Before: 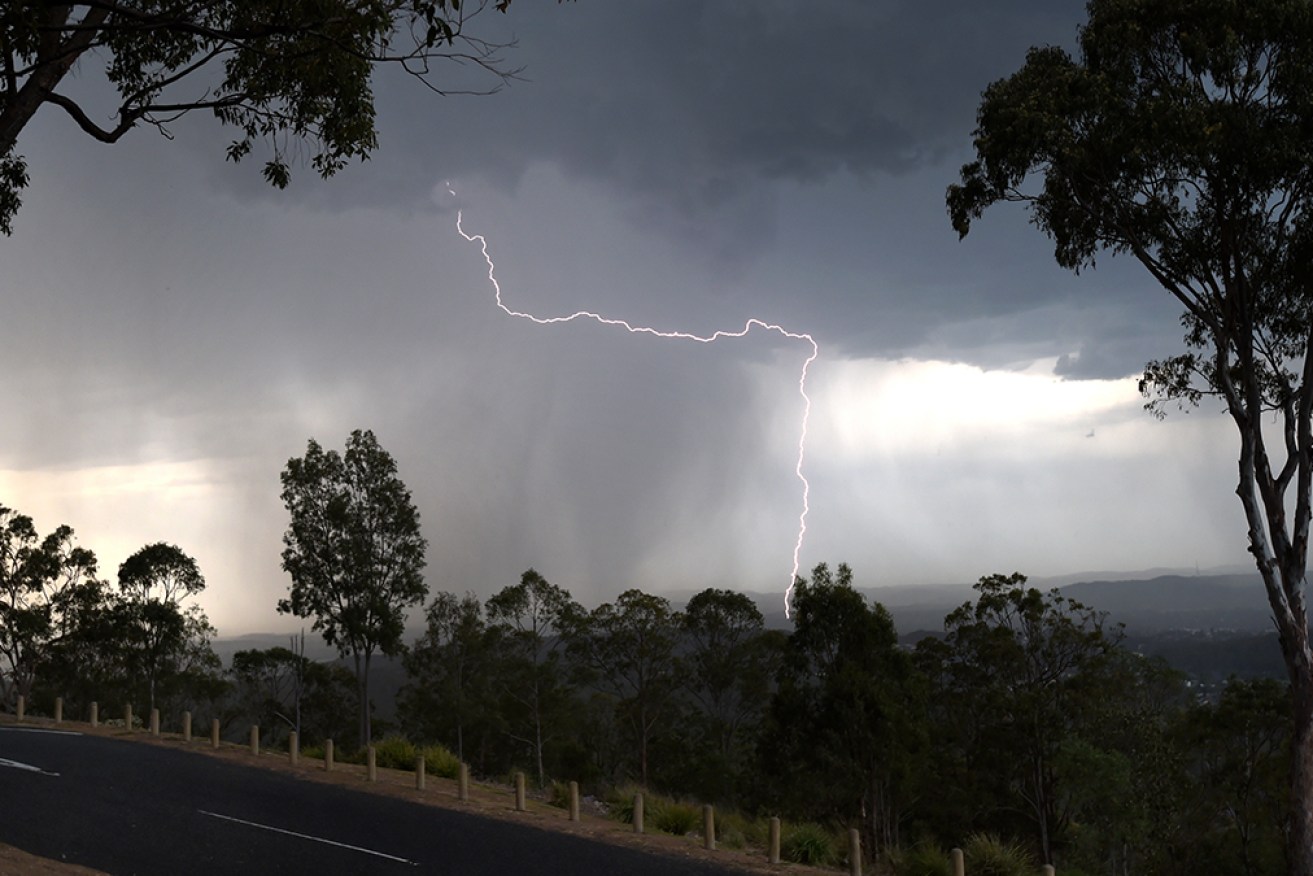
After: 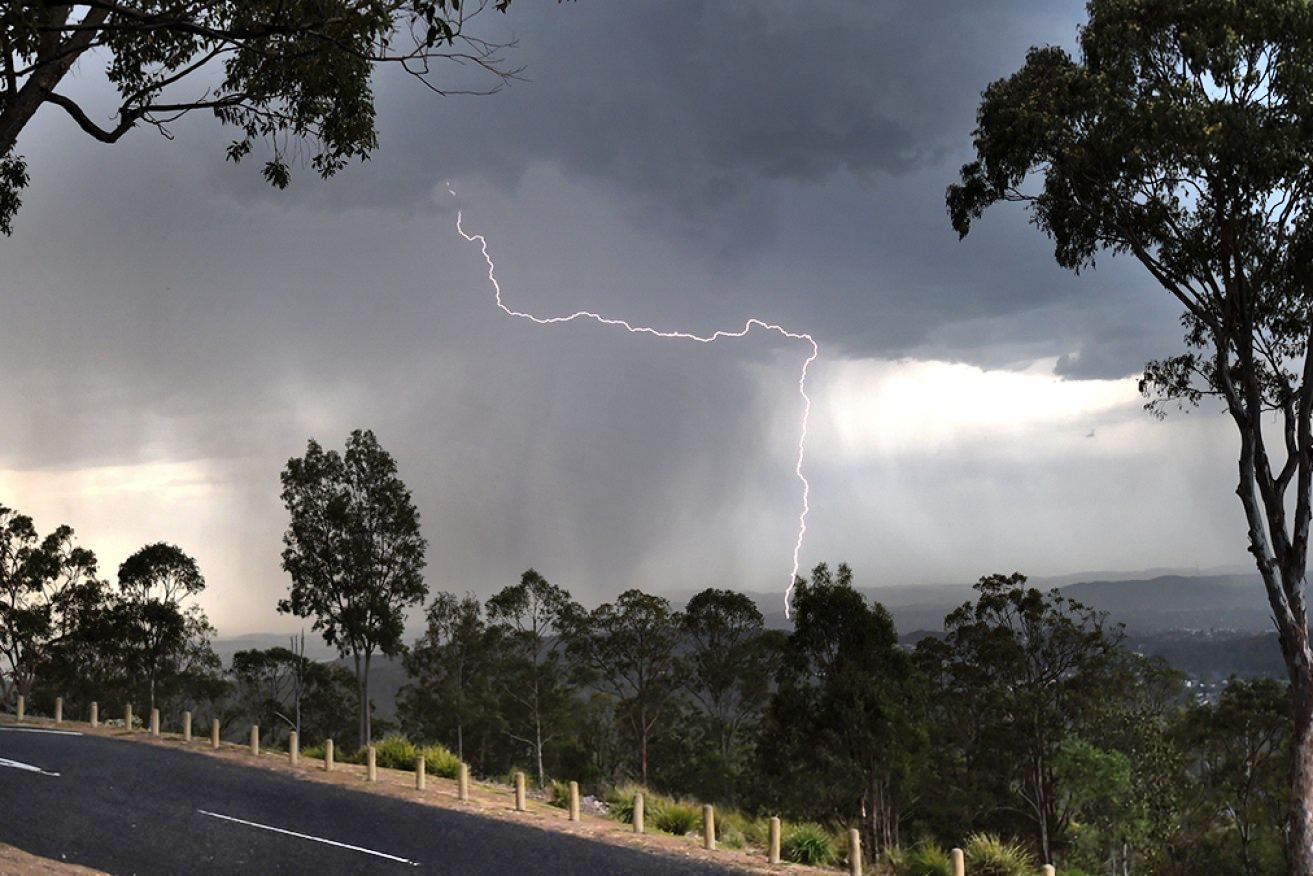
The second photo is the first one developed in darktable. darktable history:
shadows and highlights: shadows 73.96, highlights -60.79, soften with gaussian
